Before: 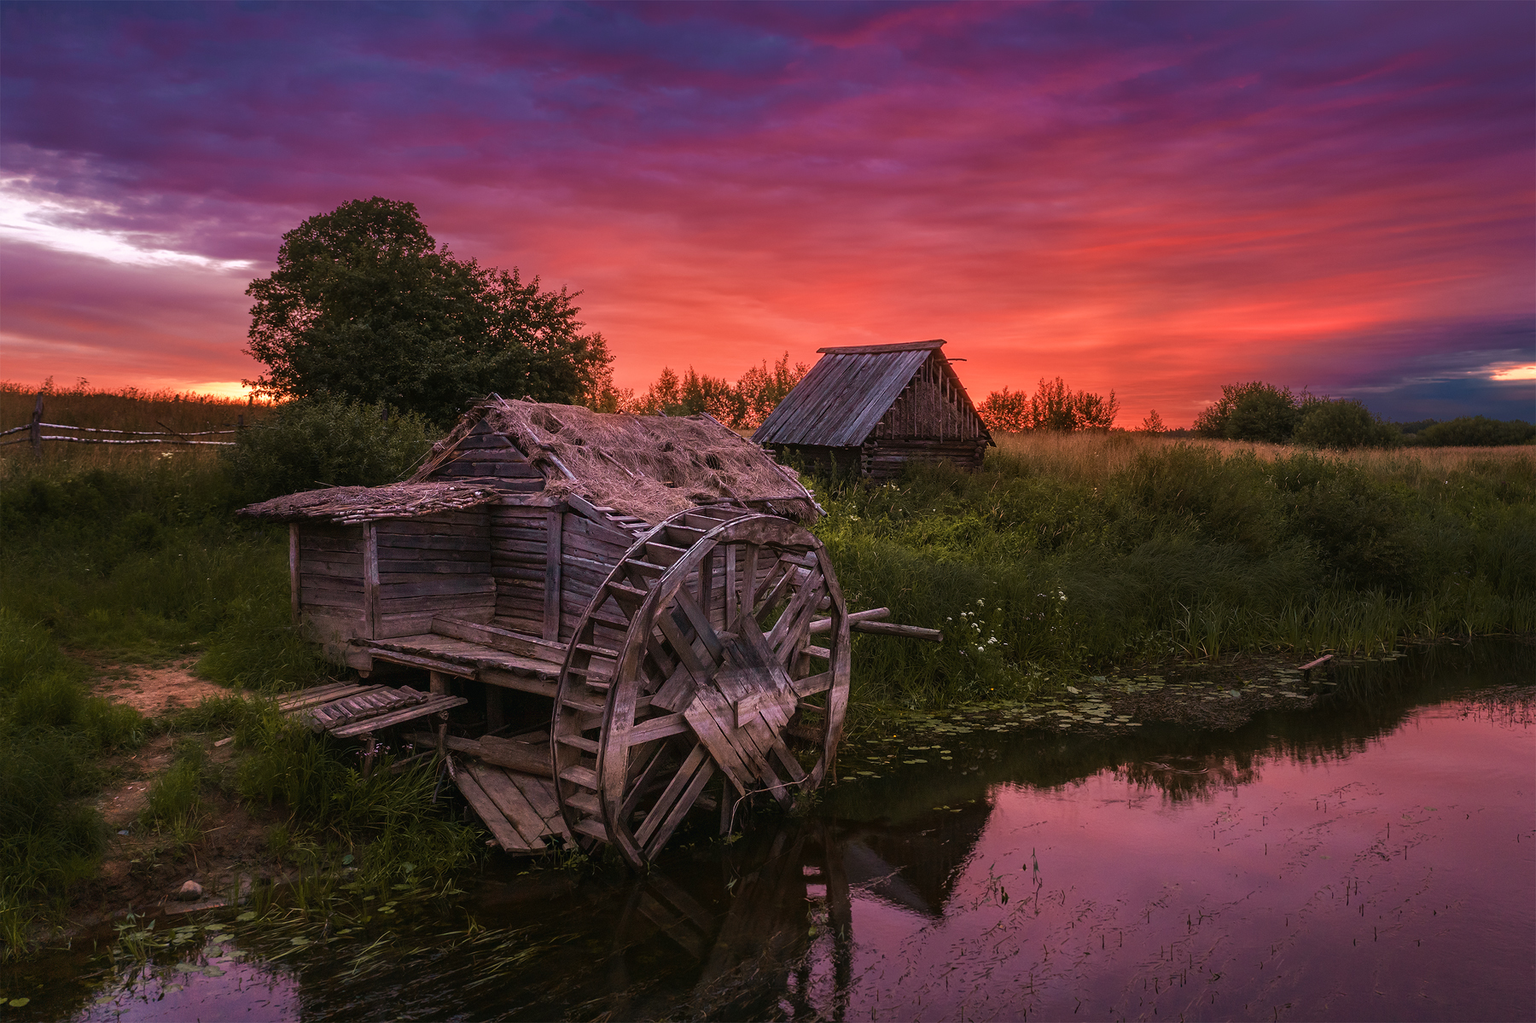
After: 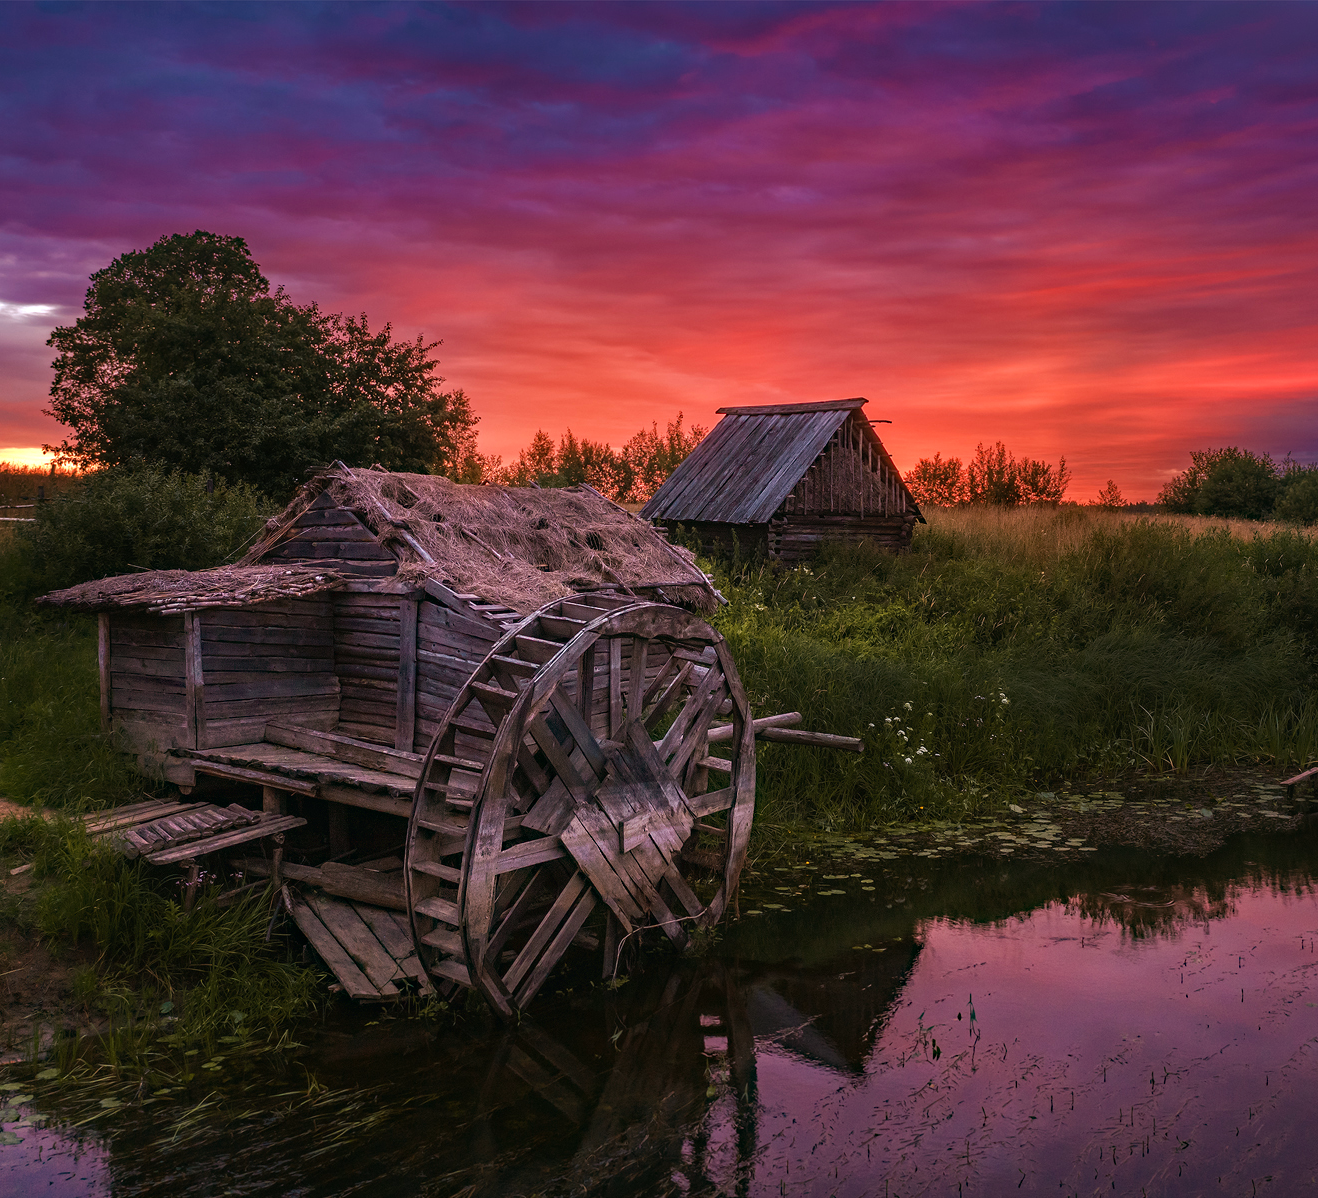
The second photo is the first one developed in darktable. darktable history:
crop: left 13.443%, right 13.31%
haze removal: strength 0.29, distance 0.25, compatibility mode true, adaptive false
